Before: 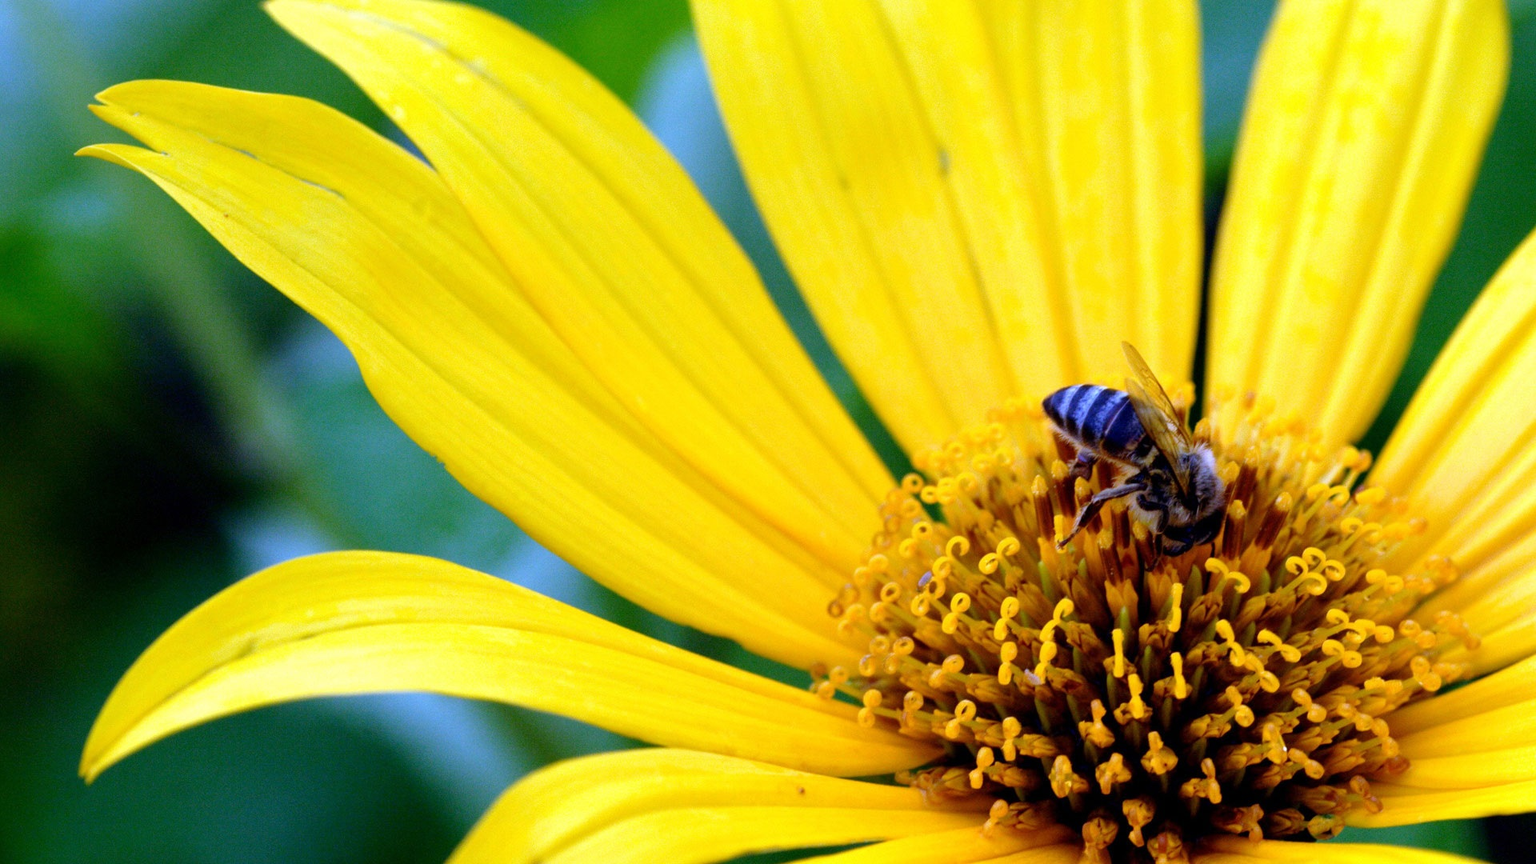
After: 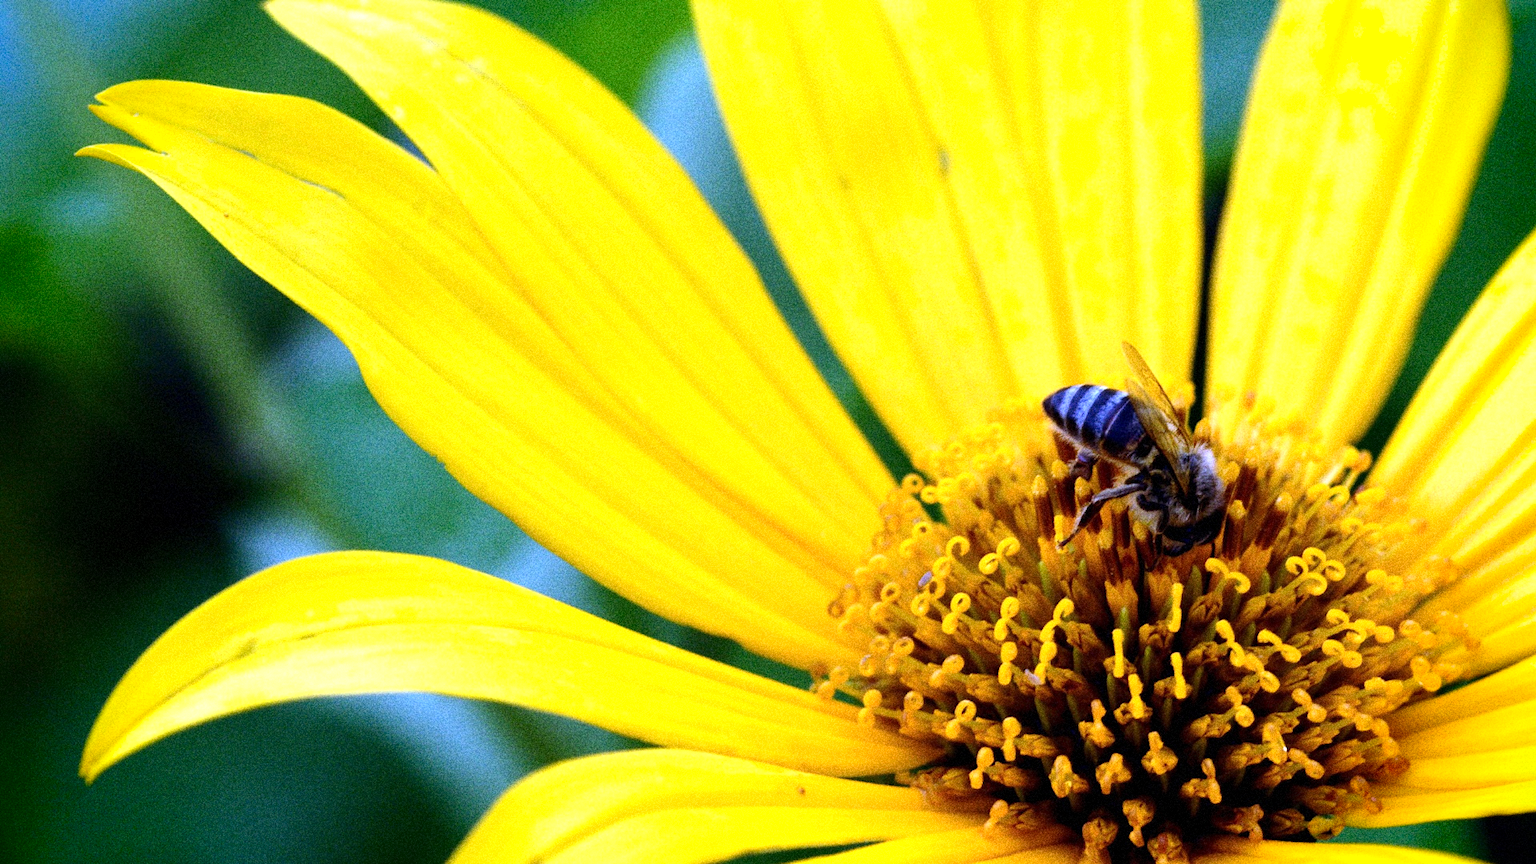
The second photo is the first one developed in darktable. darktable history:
vignetting: fall-off start 88.53%, fall-off radius 44.2%, saturation 0.376, width/height ratio 1.161
tone equalizer: -8 EV -0.417 EV, -7 EV -0.389 EV, -6 EV -0.333 EV, -5 EV -0.222 EV, -3 EV 0.222 EV, -2 EV 0.333 EV, -1 EV 0.389 EV, +0 EV 0.417 EV, edges refinement/feathering 500, mask exposure compensation -1.57 EV, preserve details no
grain: coarseness 14.49 ISO, strength 48.04%, mid-tones bias 35%
